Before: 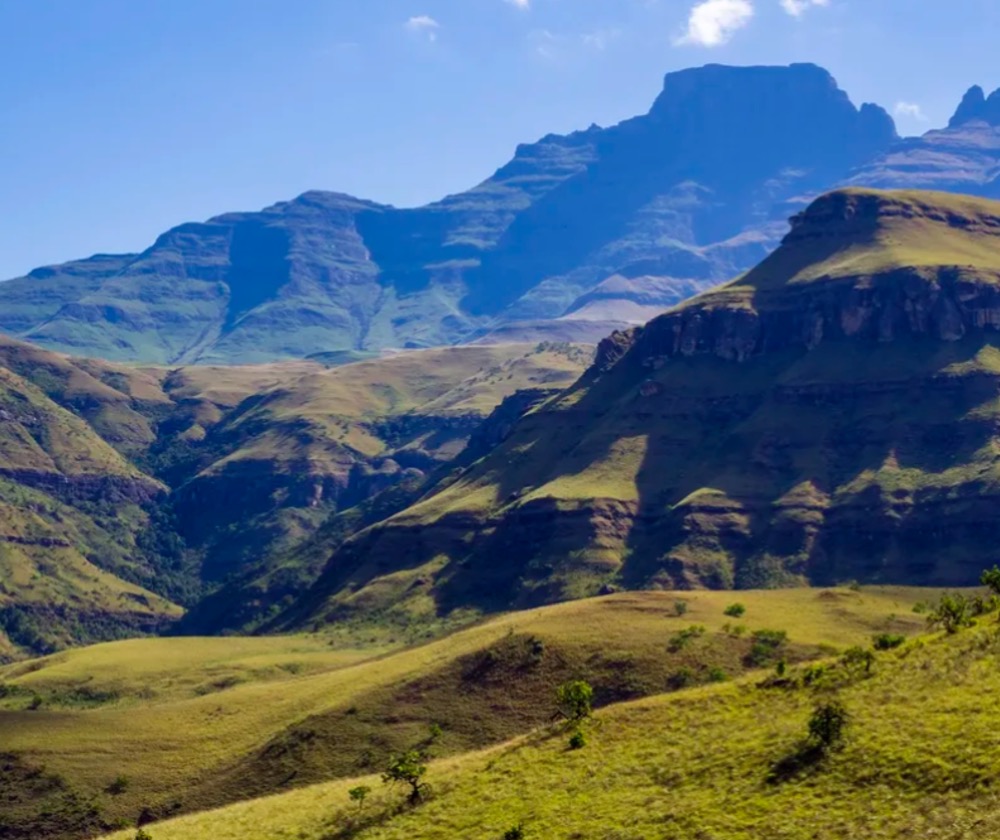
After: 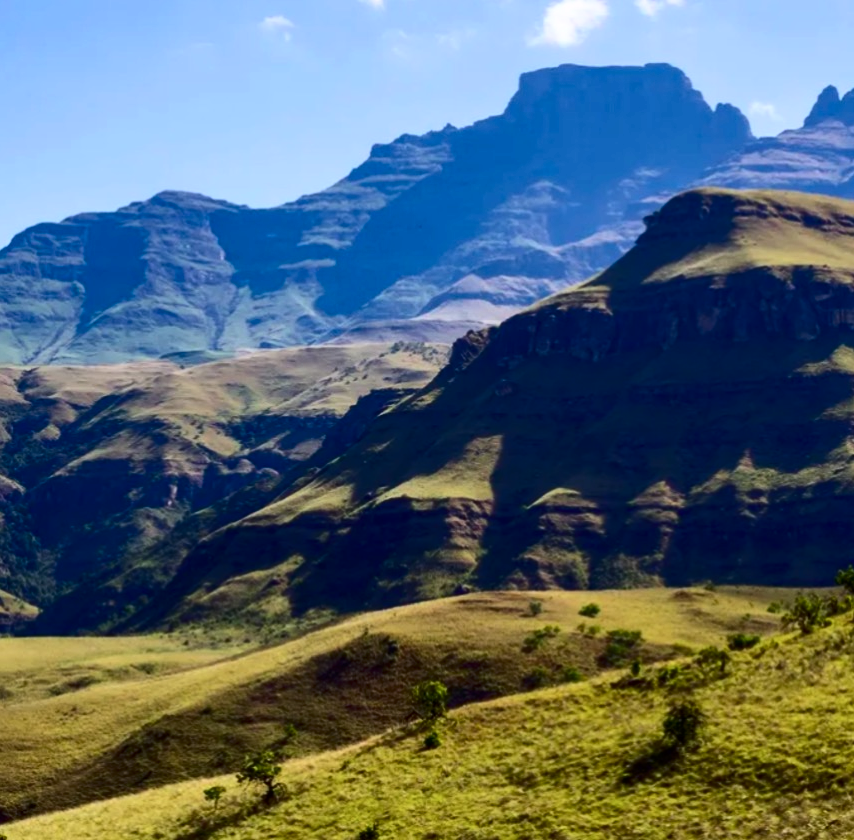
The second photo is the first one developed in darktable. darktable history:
contrast brightness saturation: contrast 0.28
crop and rotate: left 14.584%
